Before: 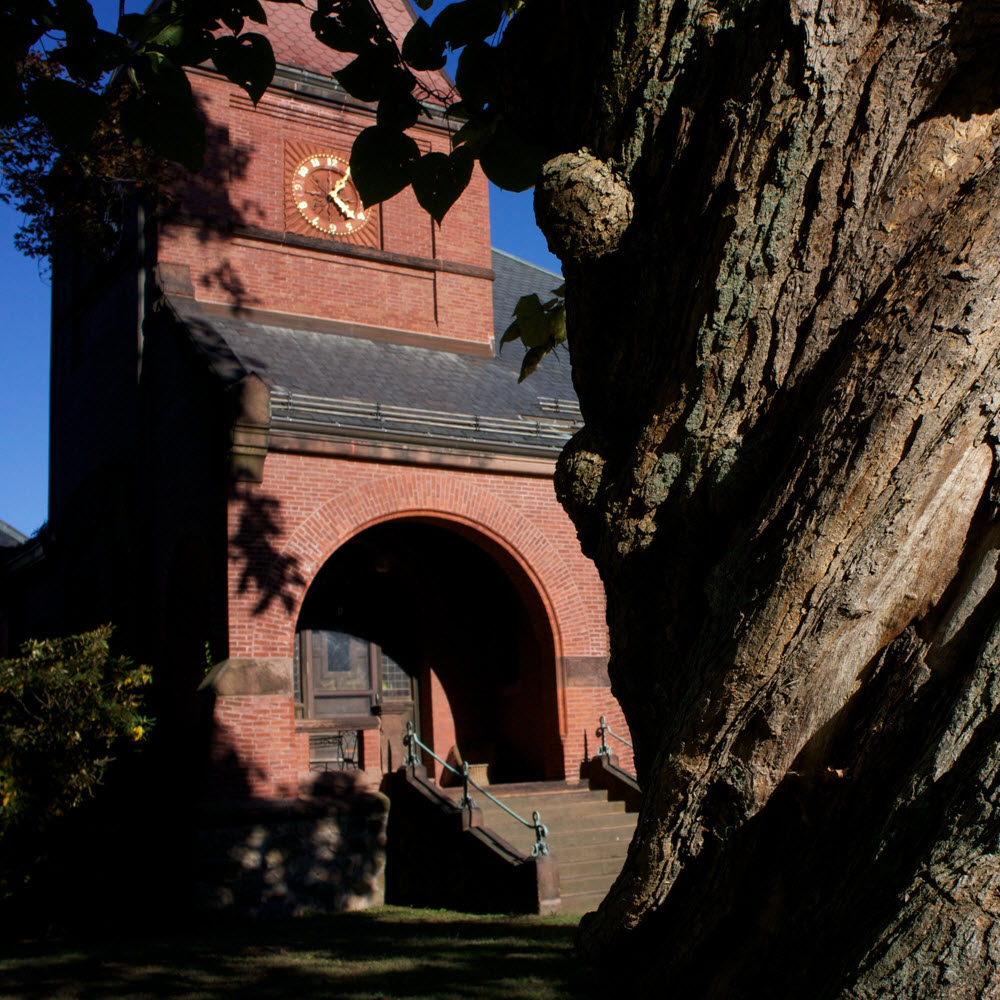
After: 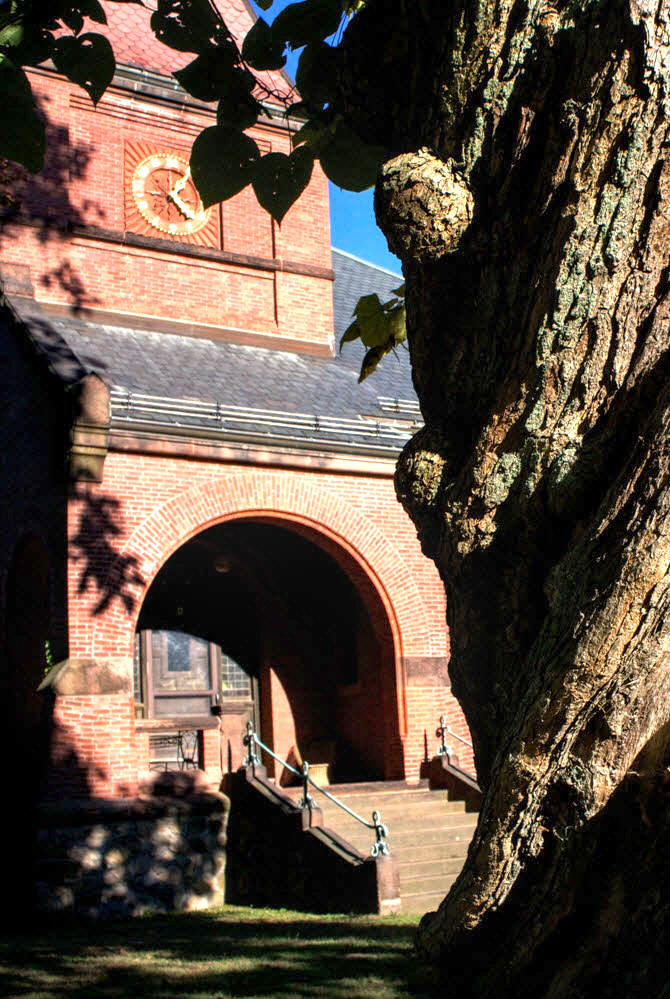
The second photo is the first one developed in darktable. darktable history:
crop and rotate: left 16.081%, right 16.853%
exposure: black level correction 0.001, exposure 1.712 EV, compensate exposure bias true, compensate highlight preservation false
local contrast: on, module defaults
